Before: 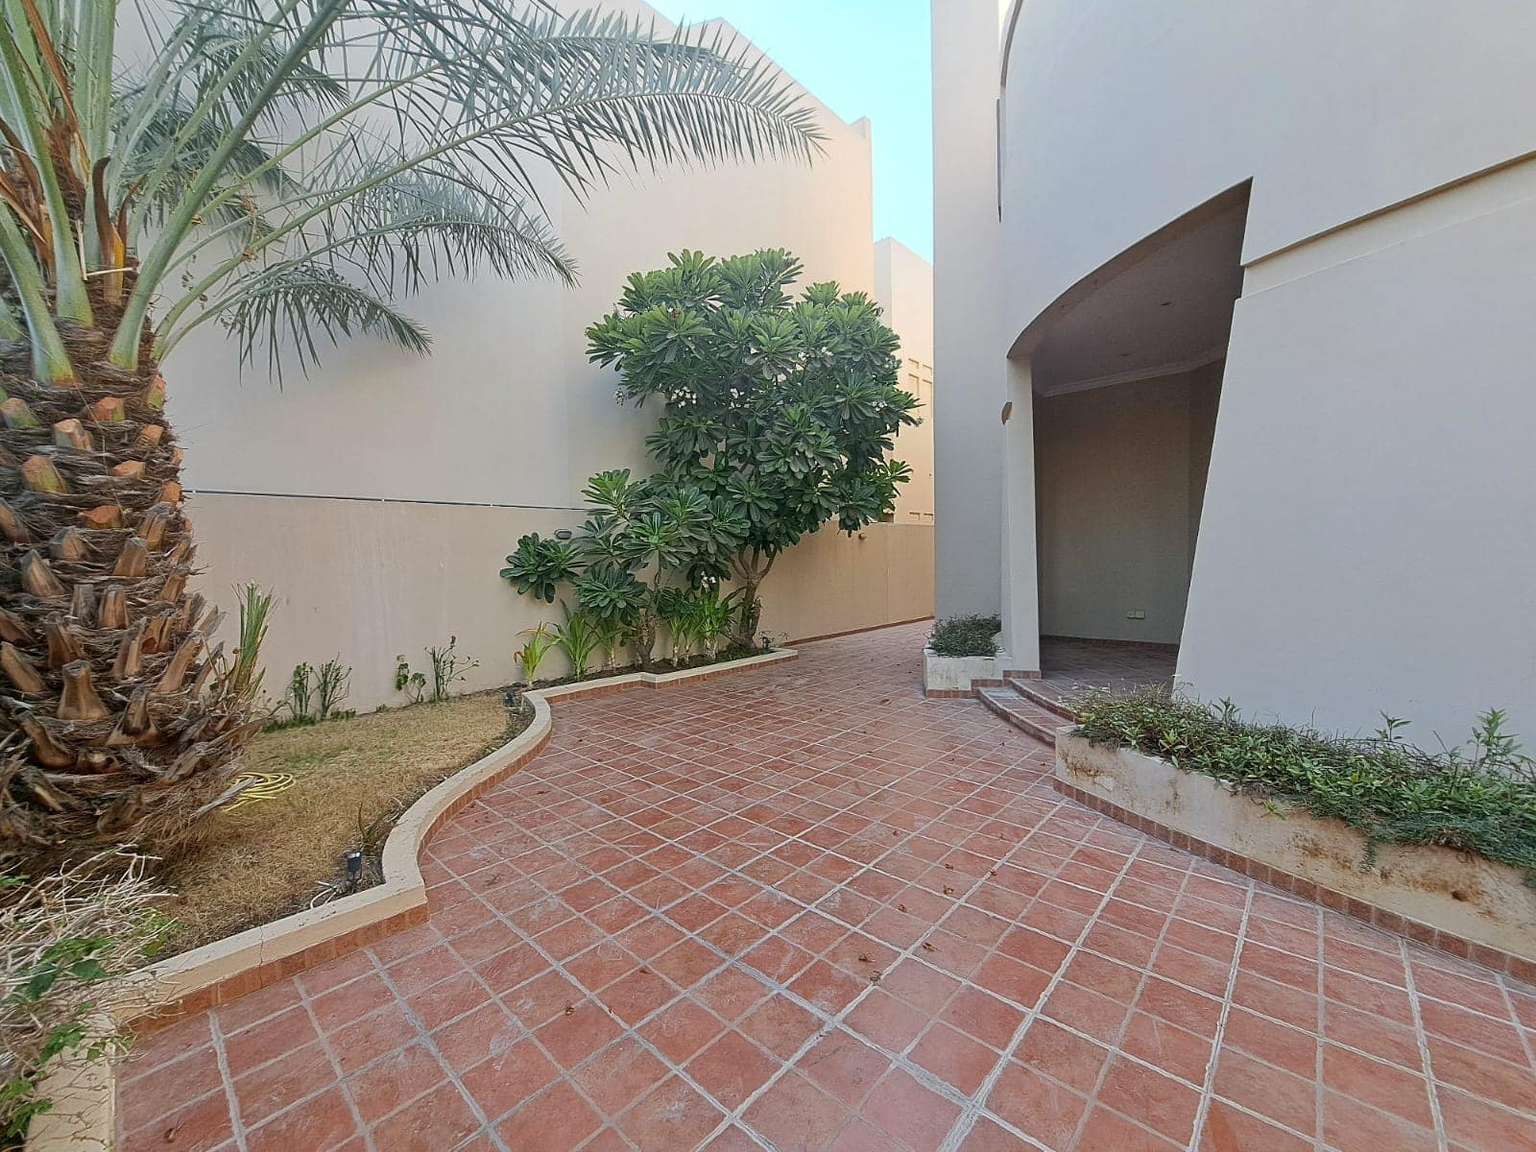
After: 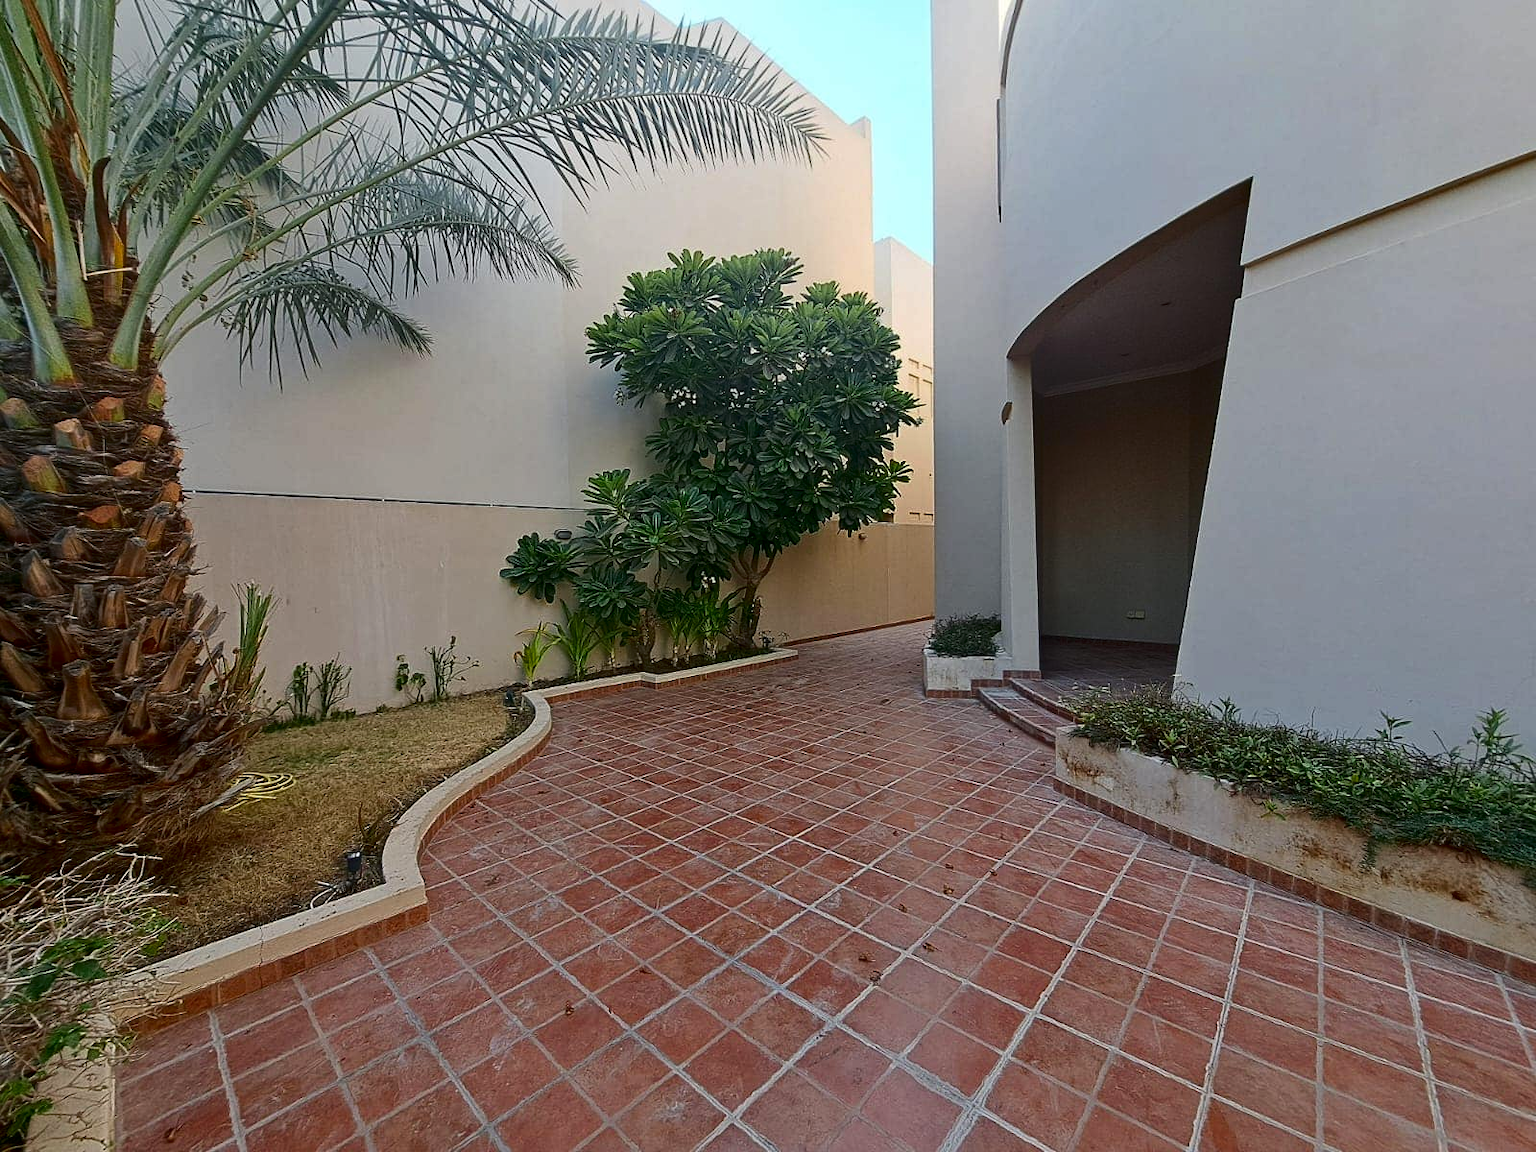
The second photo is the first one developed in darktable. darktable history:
contrast brightness saturation: contrast 0.128, brightness -0.241, saturation 0.138
